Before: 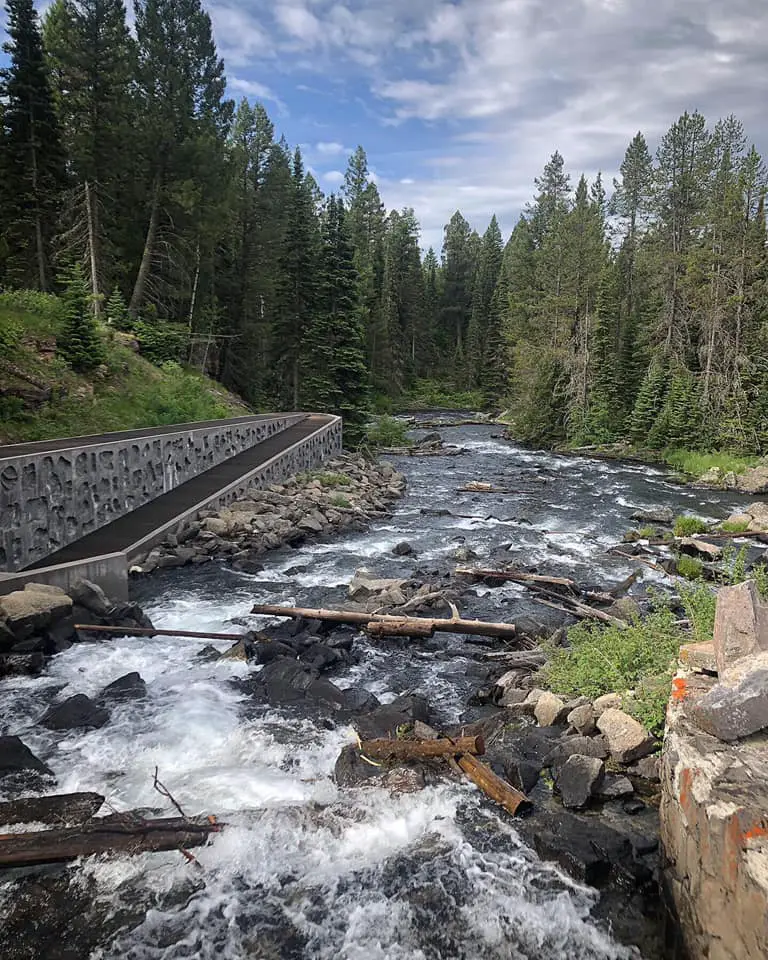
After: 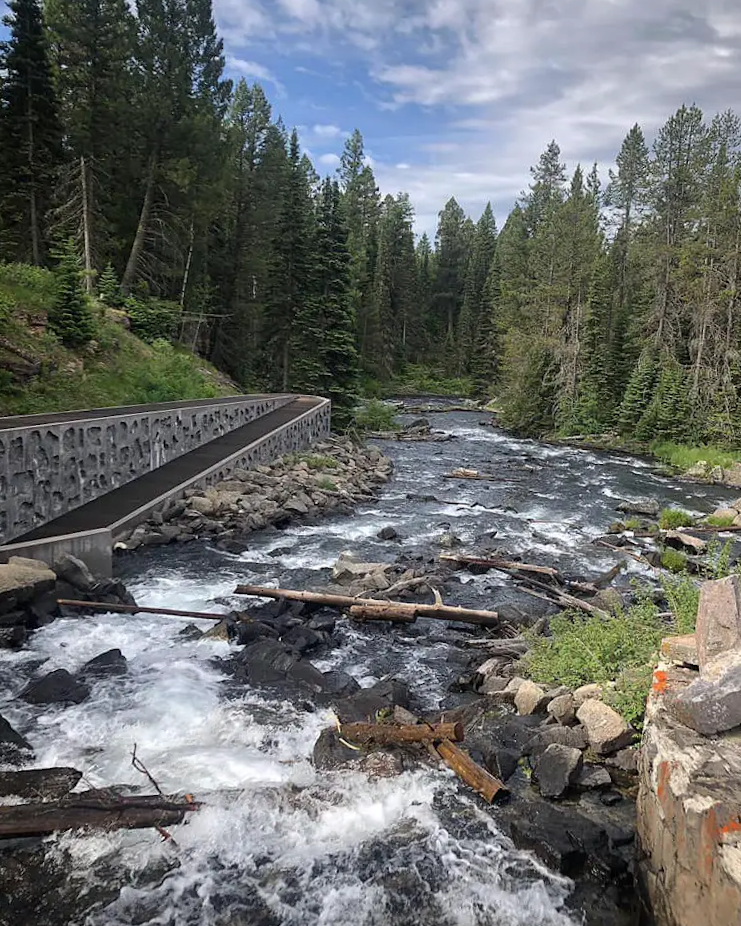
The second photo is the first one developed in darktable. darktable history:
crop and rotate: angle -1.69°
tone equalizer: on, module defaults
